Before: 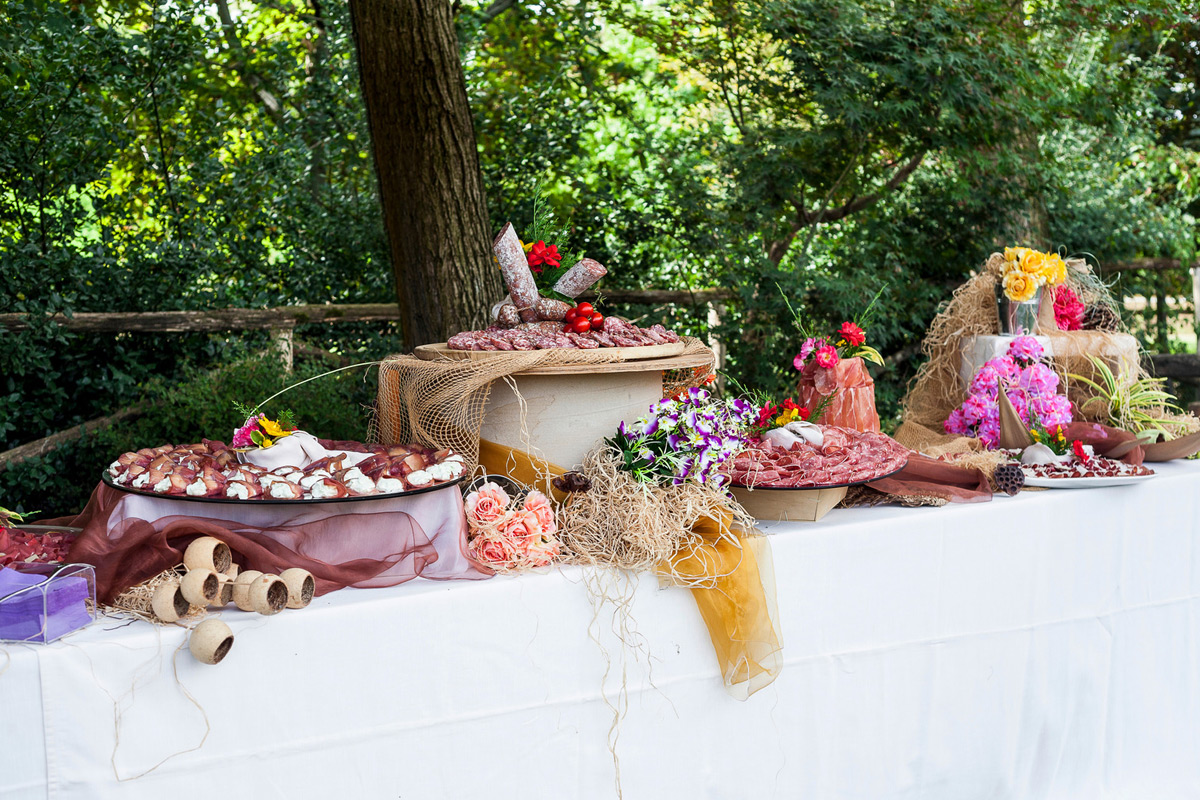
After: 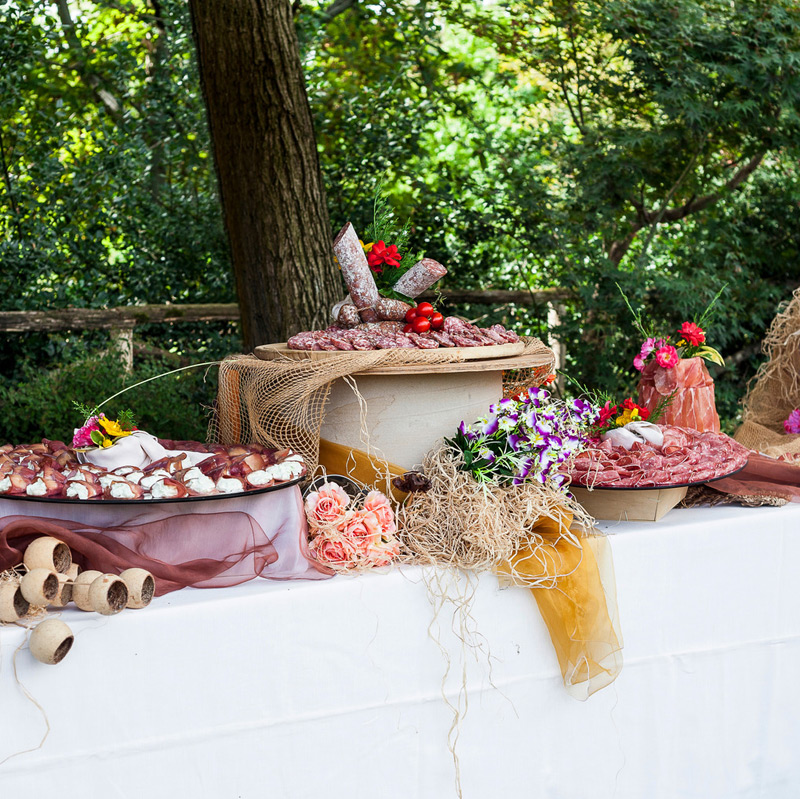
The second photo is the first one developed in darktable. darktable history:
crop and rotate: left 13.377%, right 19.876%
